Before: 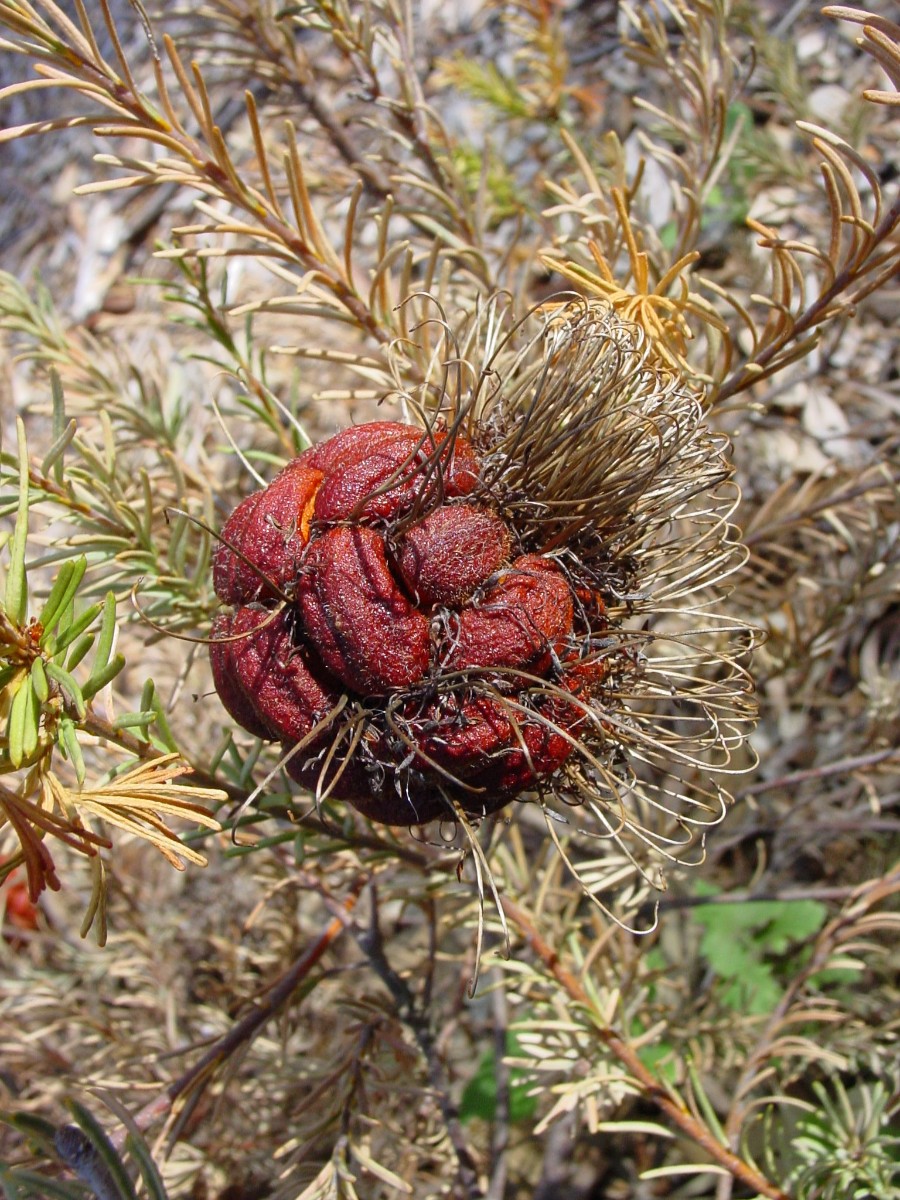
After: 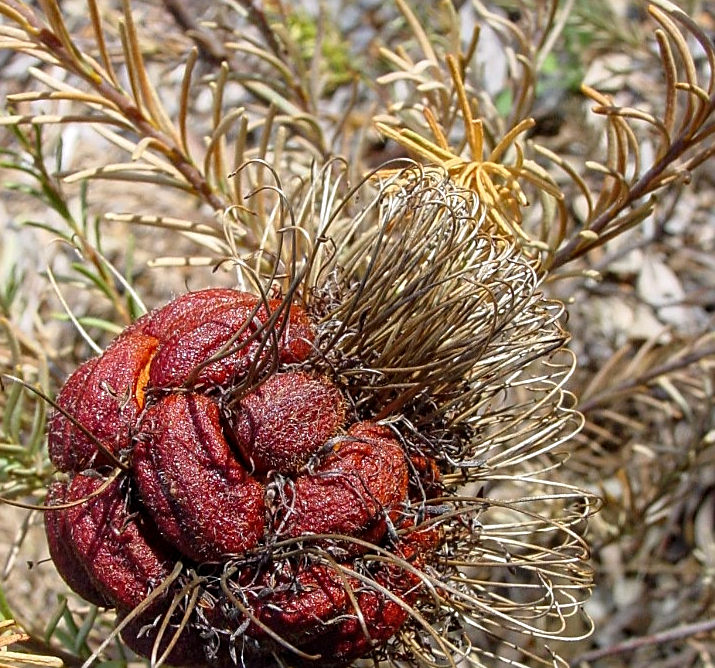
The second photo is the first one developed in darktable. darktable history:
crop: left 18.38%, top 11.092%, right 2.134%, bottom 33.217%
sharpen: on, module defaults
local contrast: on, module defaults
